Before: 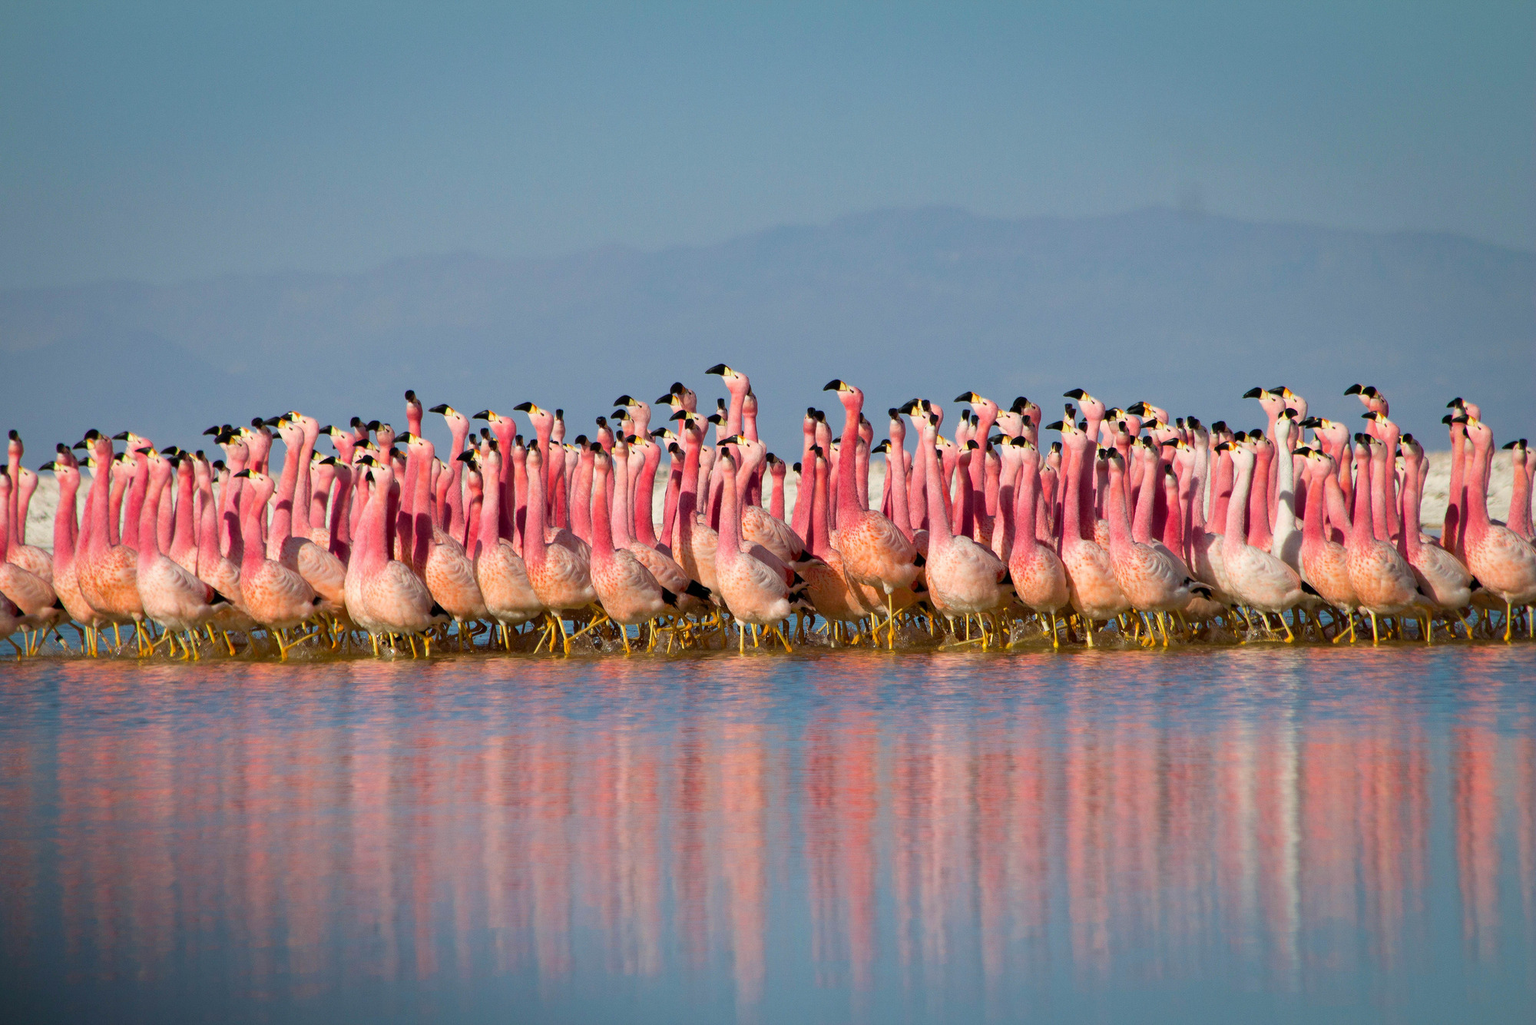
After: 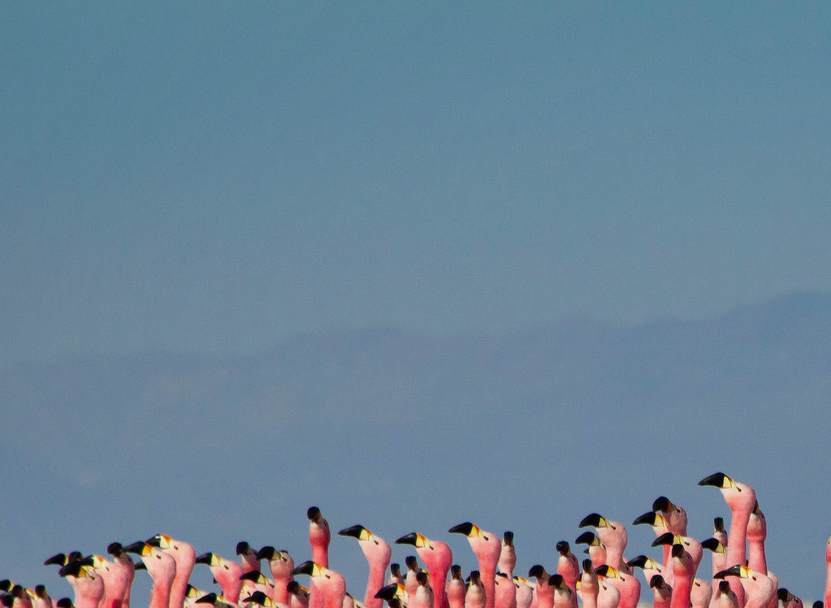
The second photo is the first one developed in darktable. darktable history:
crop and rotate: left 11.025%, top 0.098%, right 47.389%, bottom 54.276%
shadows and highlights: white point adjustment -3.71, highlights -63.59, soften with gaussian
